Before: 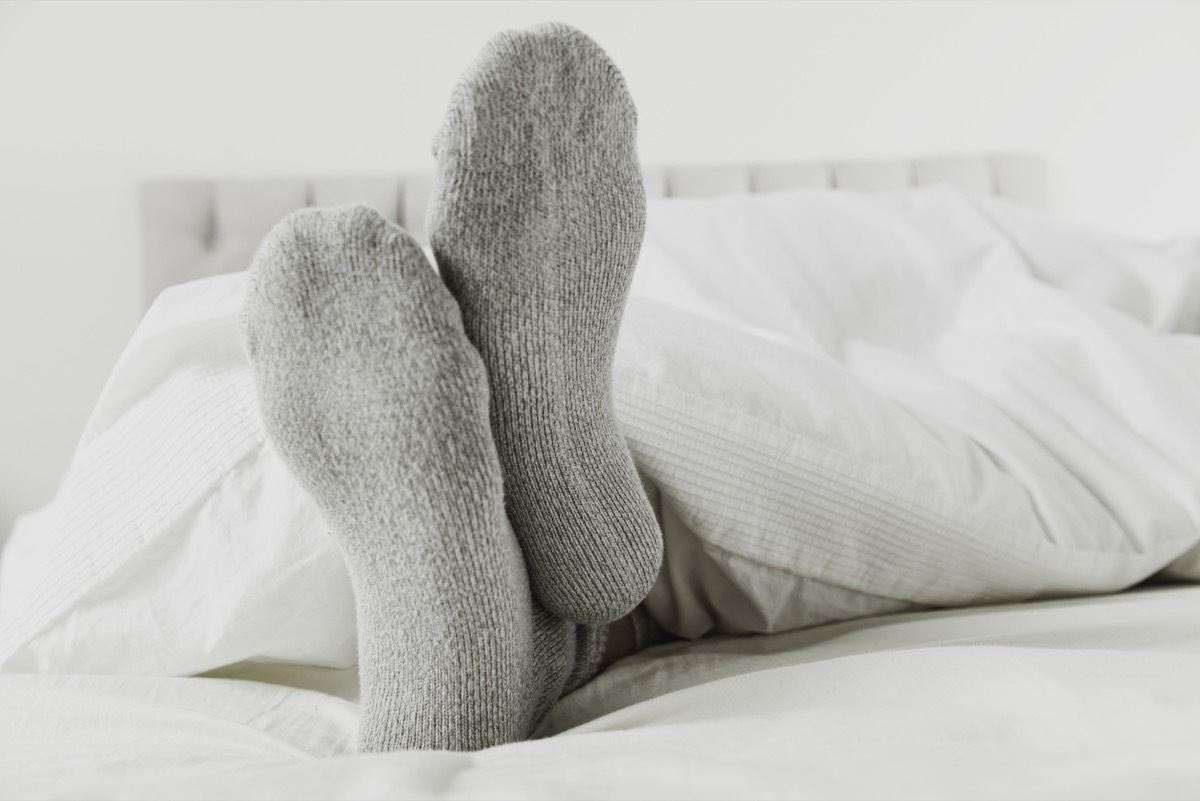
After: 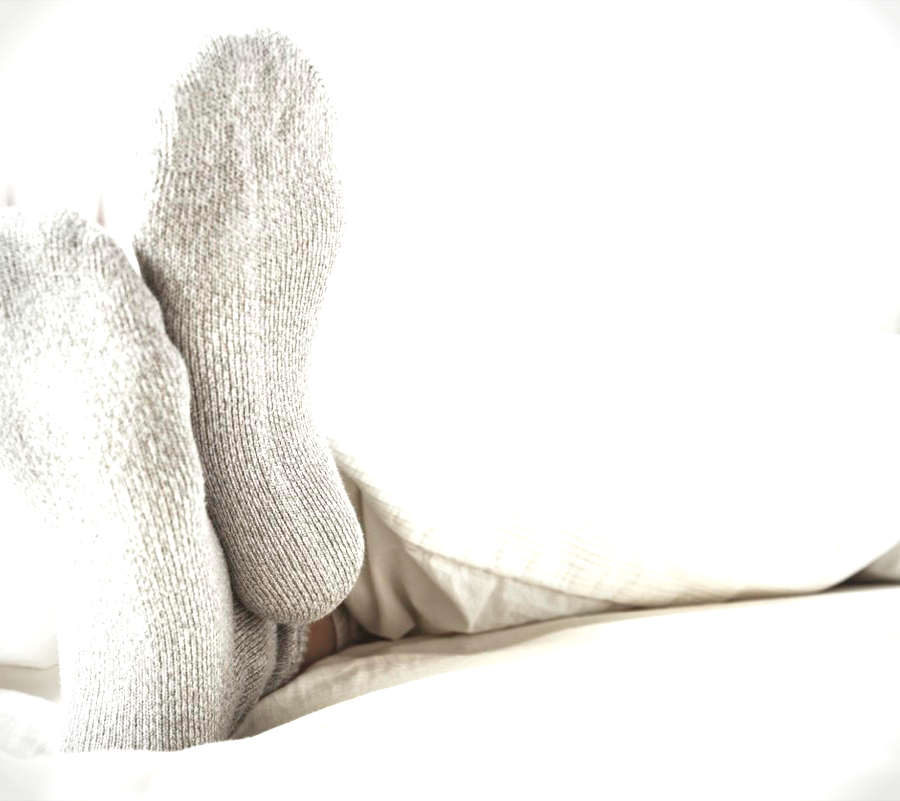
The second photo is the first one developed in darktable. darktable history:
crop and rotate: left 24.946%
exposure: black level correction 0, exposure 1.199 EV, compensate highlight preservation false
vignetting: on, module defaults
